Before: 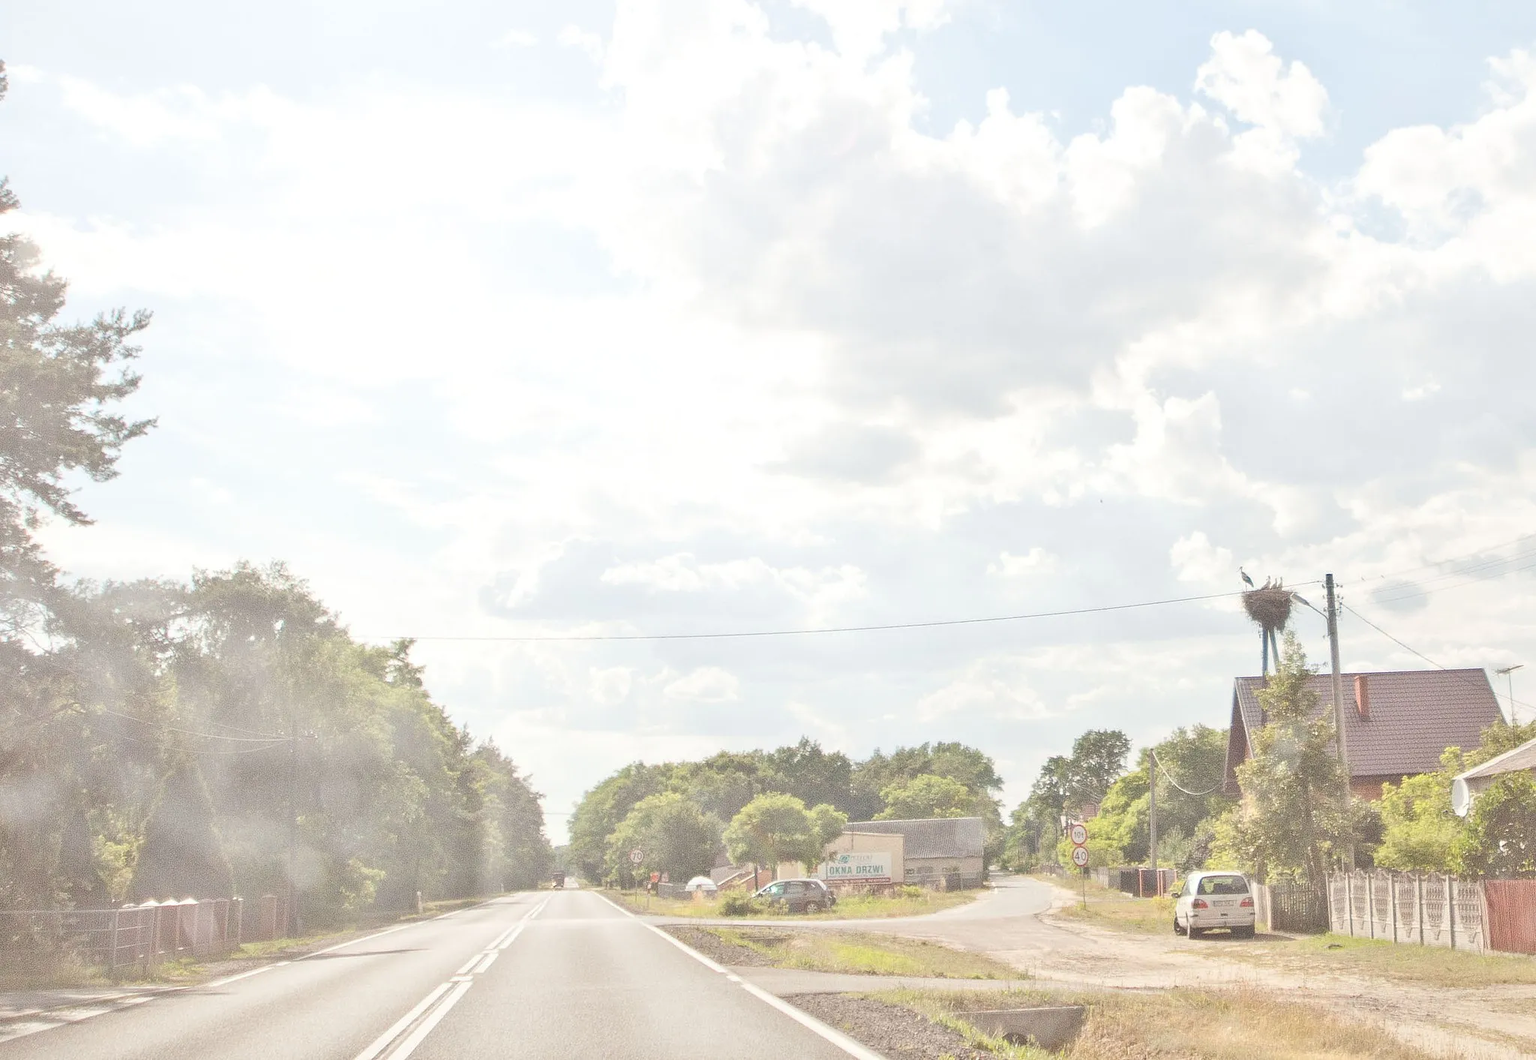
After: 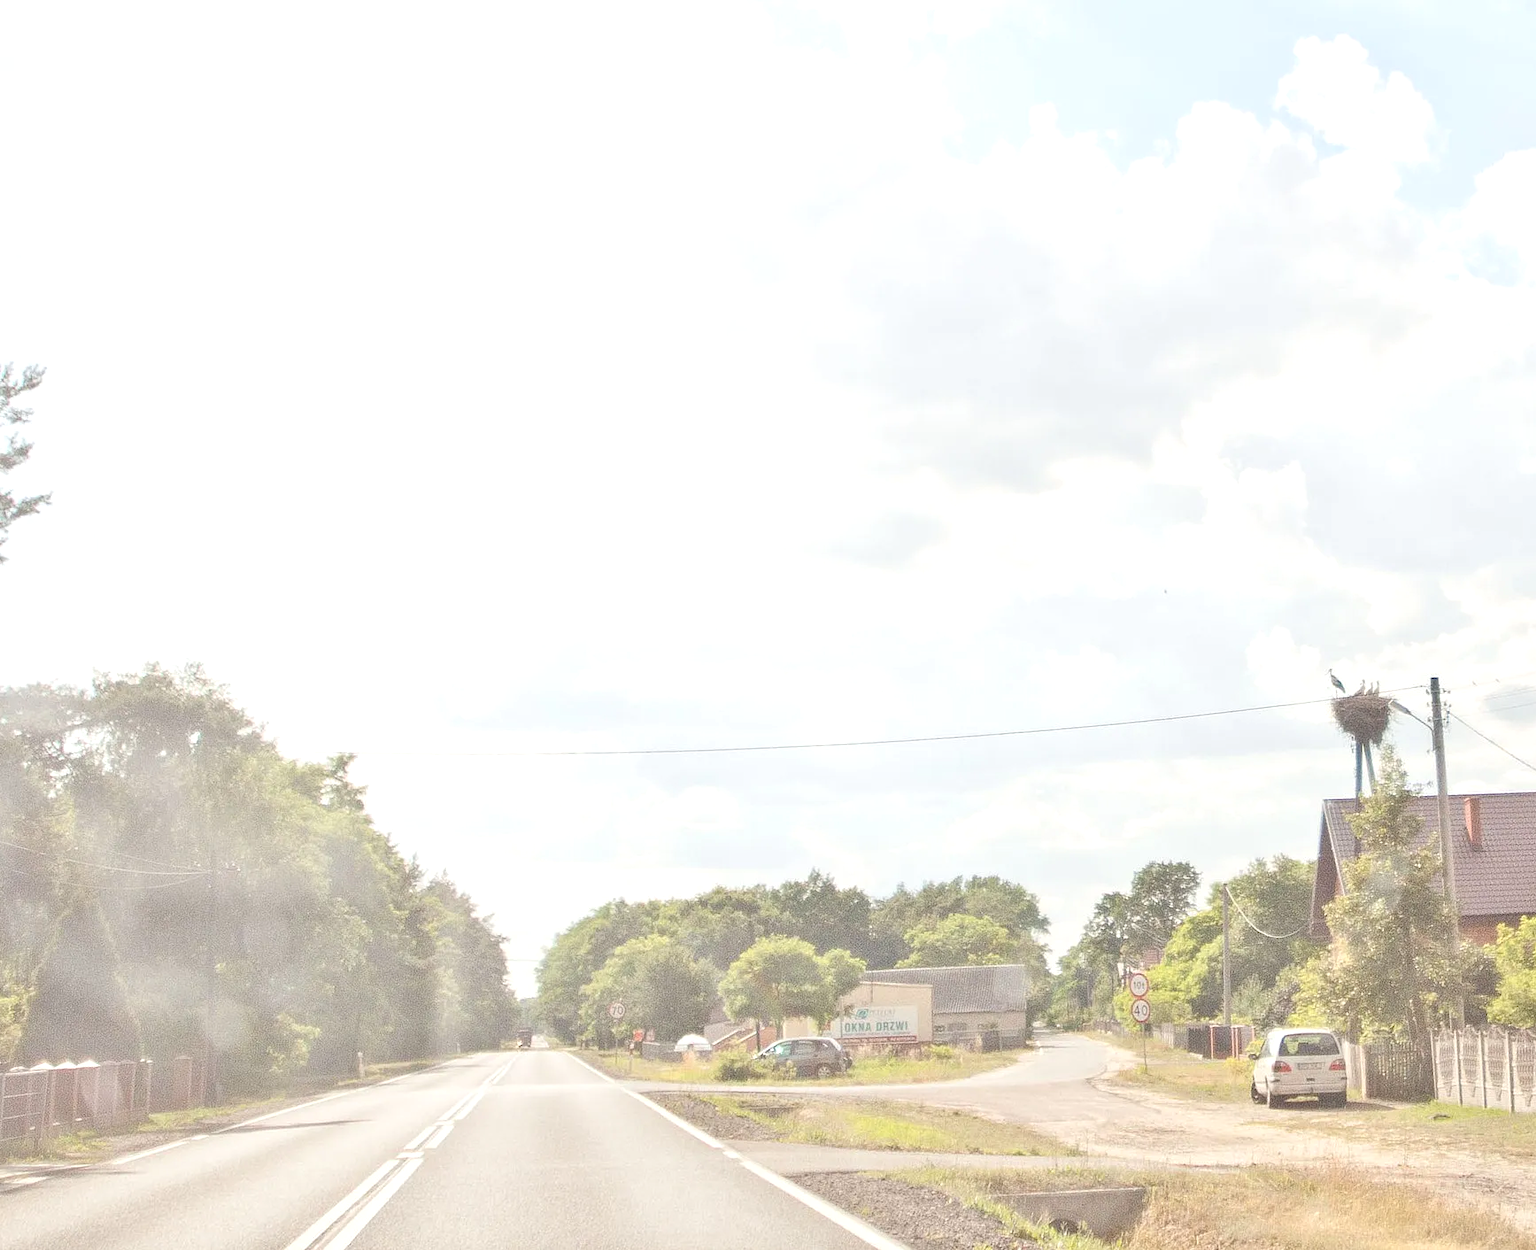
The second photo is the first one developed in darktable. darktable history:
exposure: black level correction 0, exposure 0.199 EV, compensate exposure bias true, compensate highlight preservation false
local contrast: mode bilateral grid, contrast 100, coarseness 99, detail 92%, midtone range 0.2
crop: left 7.433%, right 7.812%
